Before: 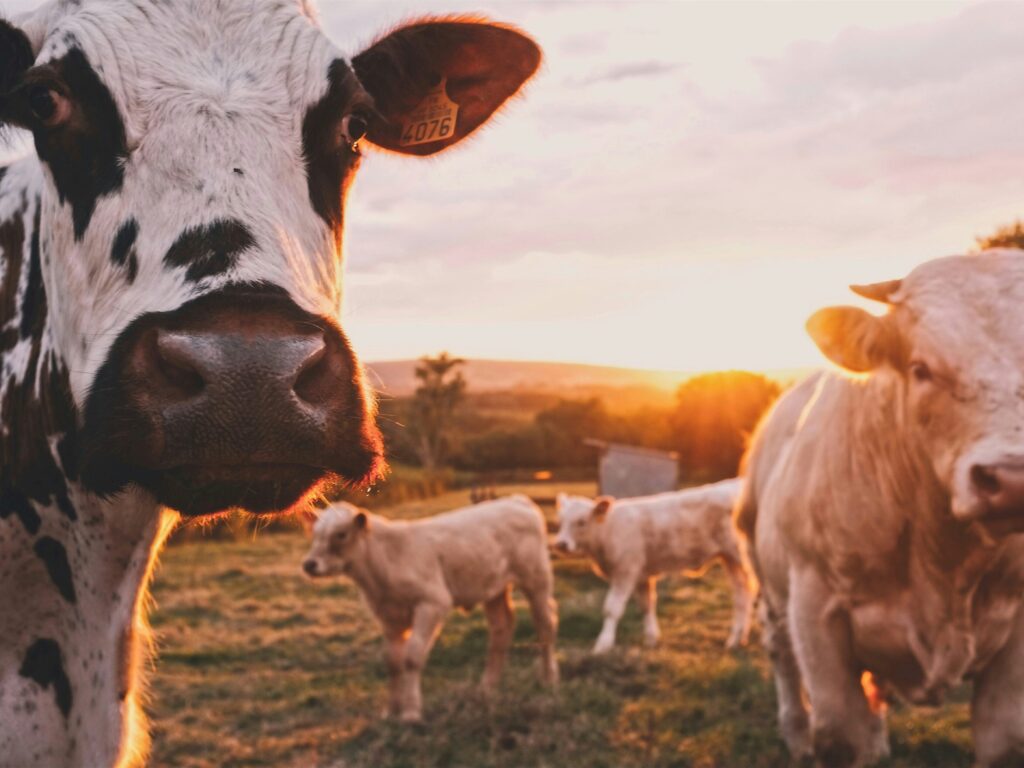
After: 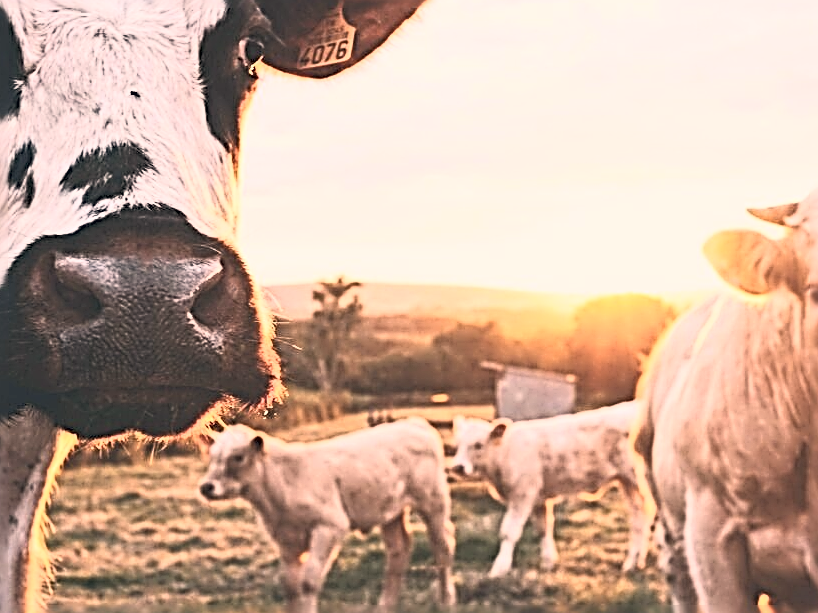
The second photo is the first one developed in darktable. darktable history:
color correction: highlights a* 5.38, highlights b* 5.3, shadows a* -4.26, shadows b* -5.11
crop and rotate: left 10.071%, top 10.071%, right 10.02%, bottom 10.02%
sharpen: radius 3.158, amount 1.731
contrast brightness saturation: contrast 0.43, brightness 0.56, saturation -0.19
